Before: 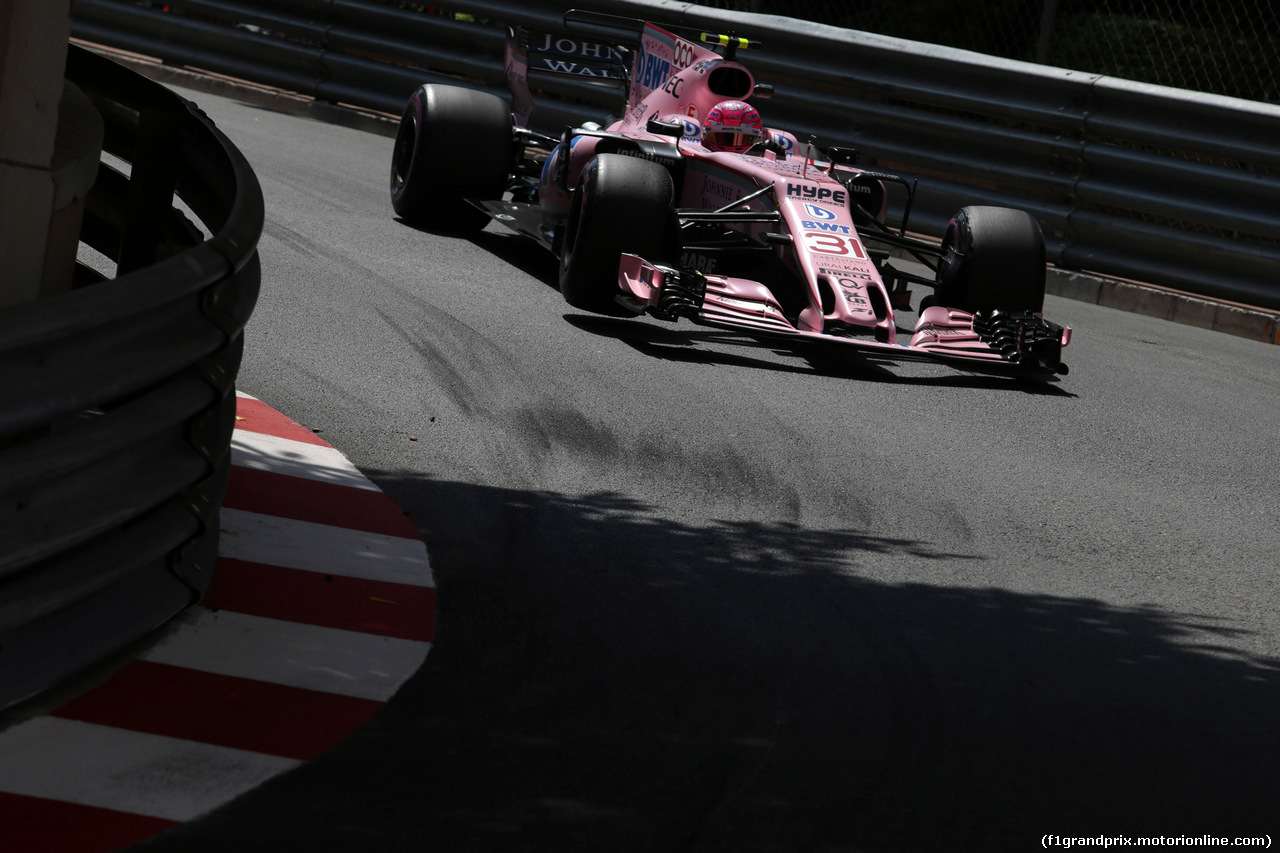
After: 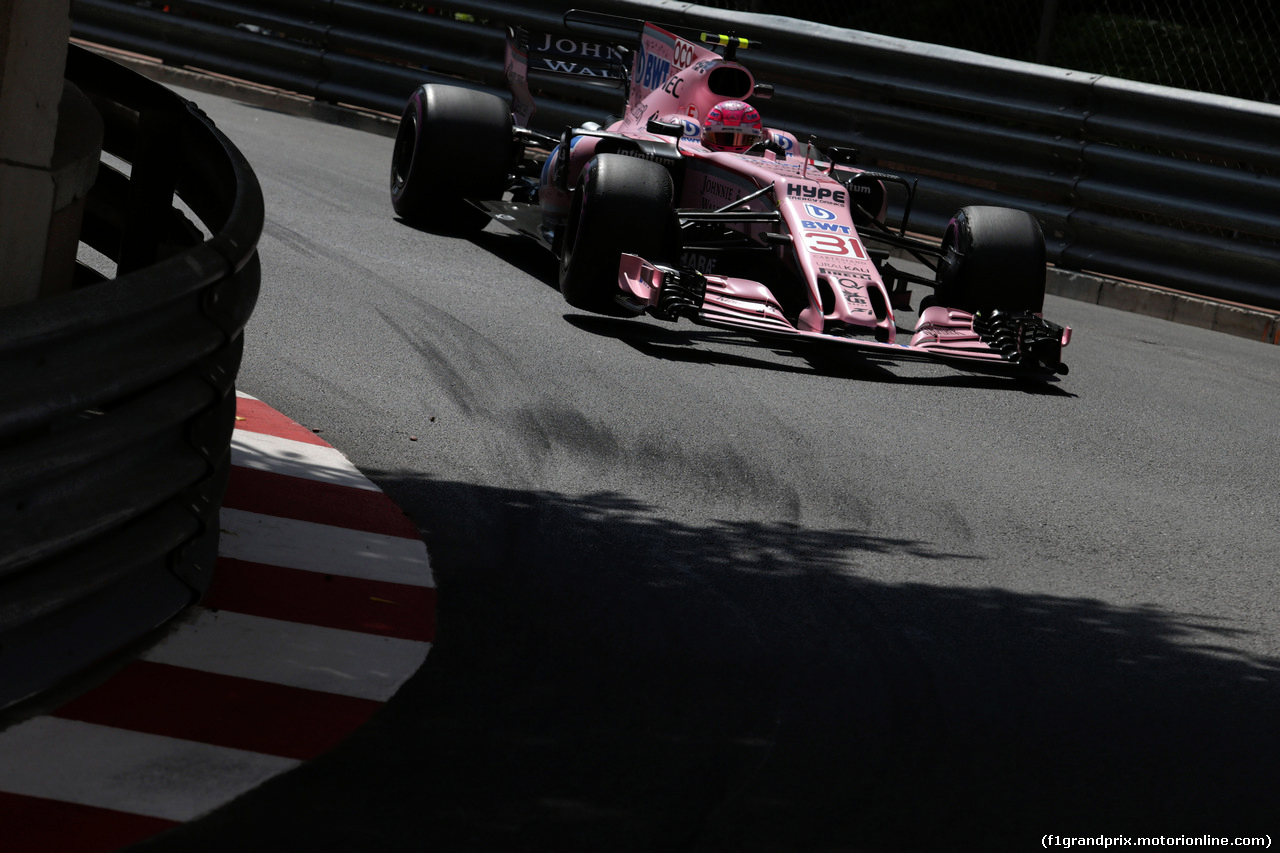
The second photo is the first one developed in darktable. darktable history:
tone equalizer: -8 EV -0.588 EV, edges refinement/feathering 500, mask exposure compensation -1.57 EV, preserve details no
